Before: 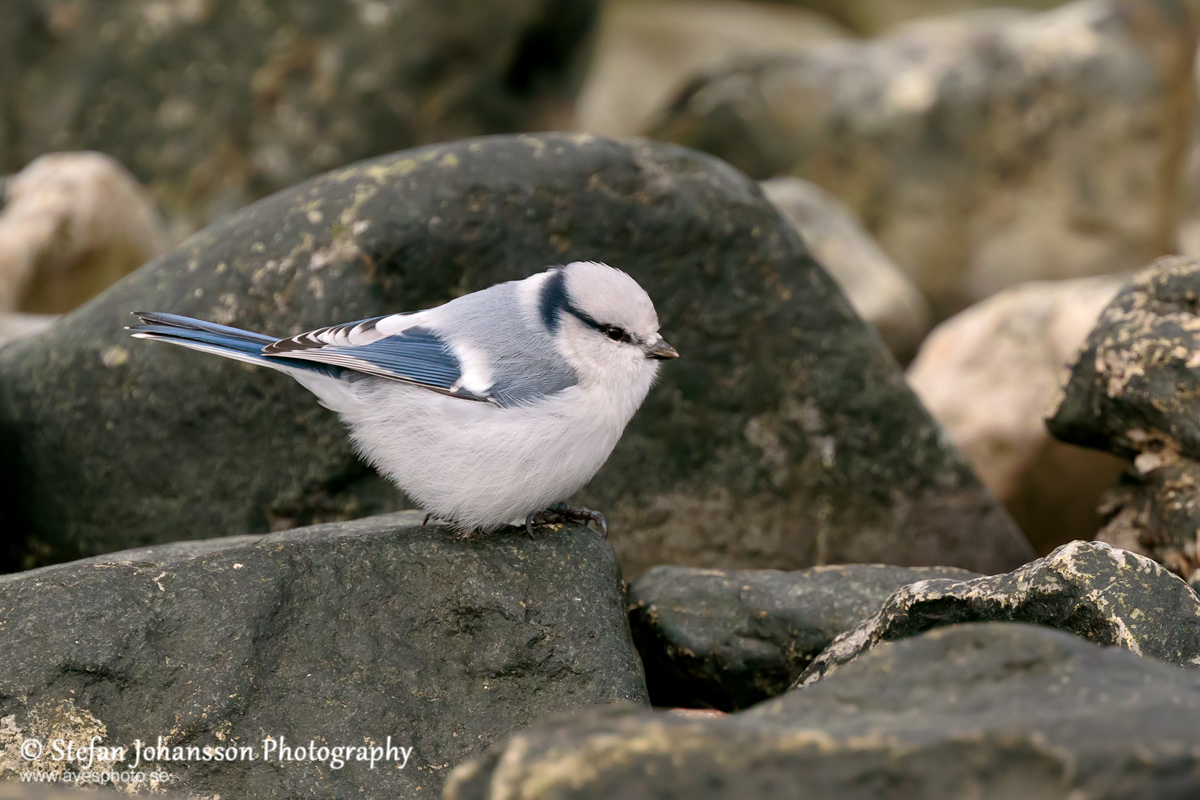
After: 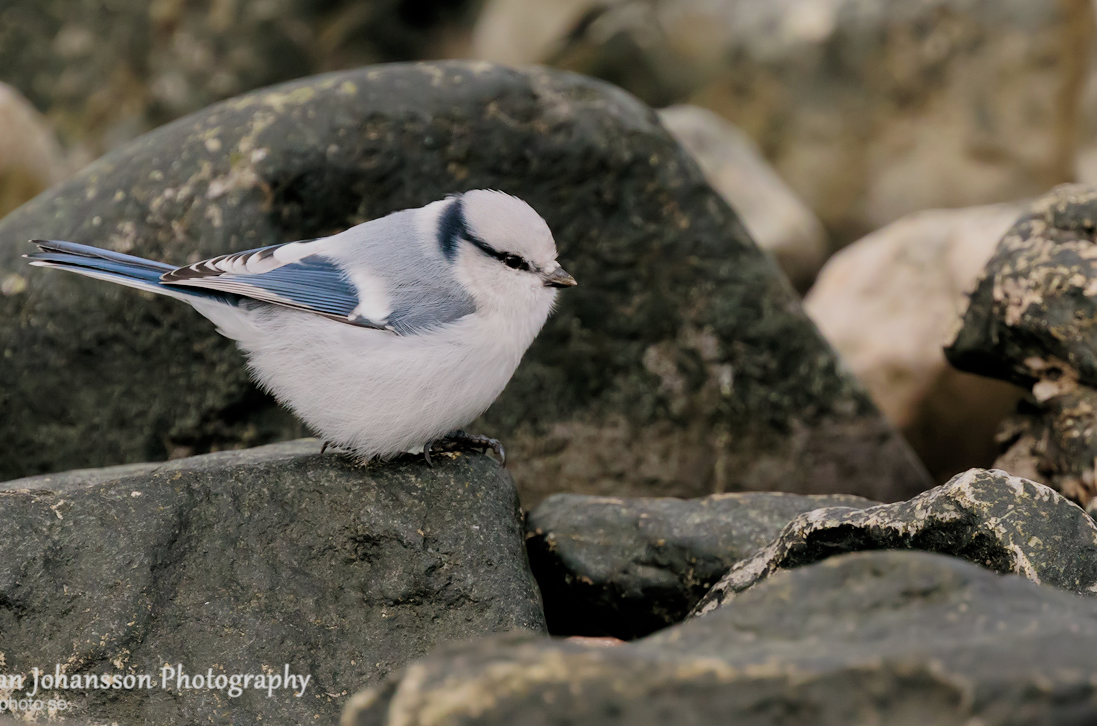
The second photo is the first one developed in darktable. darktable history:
filmic rgb: black relative exposure -7.65 EV, white relative exposure 4.56 EV, hardness 3.61, contrast 0.988, color science v4 (2020)
crop and rotate: left 8.513%, top 9.214%
